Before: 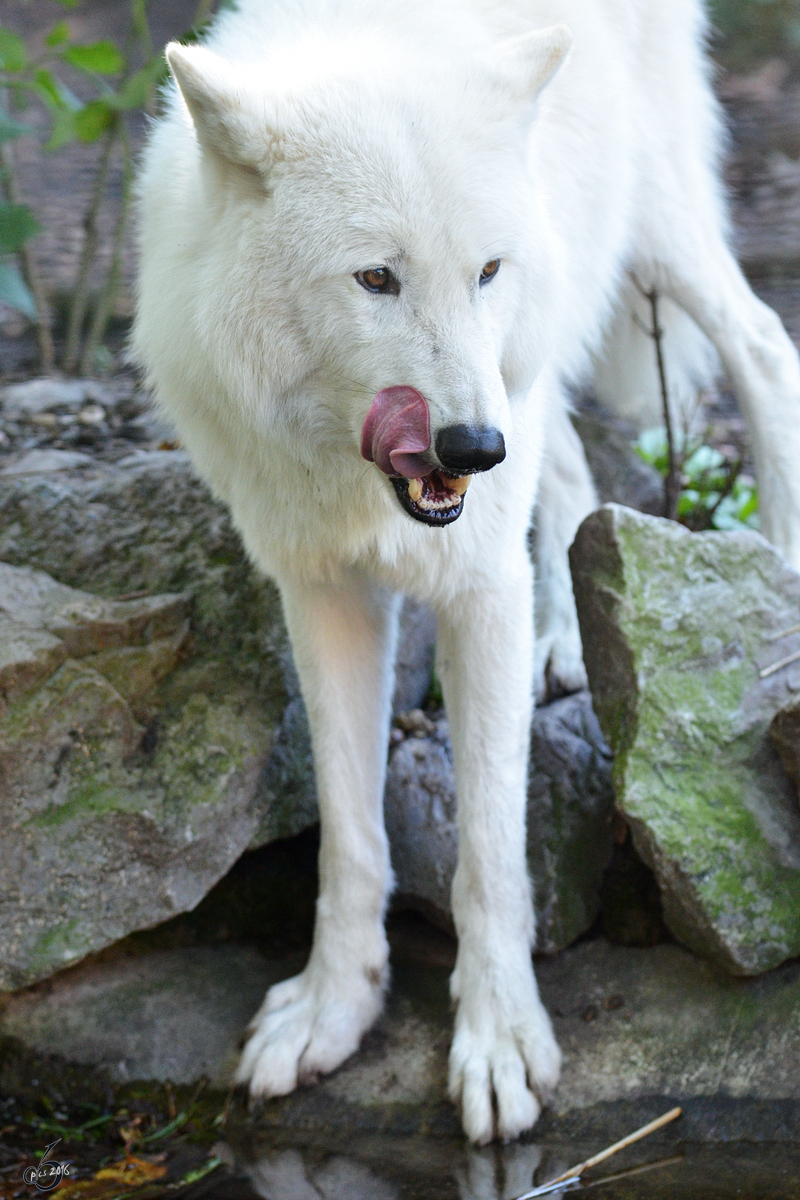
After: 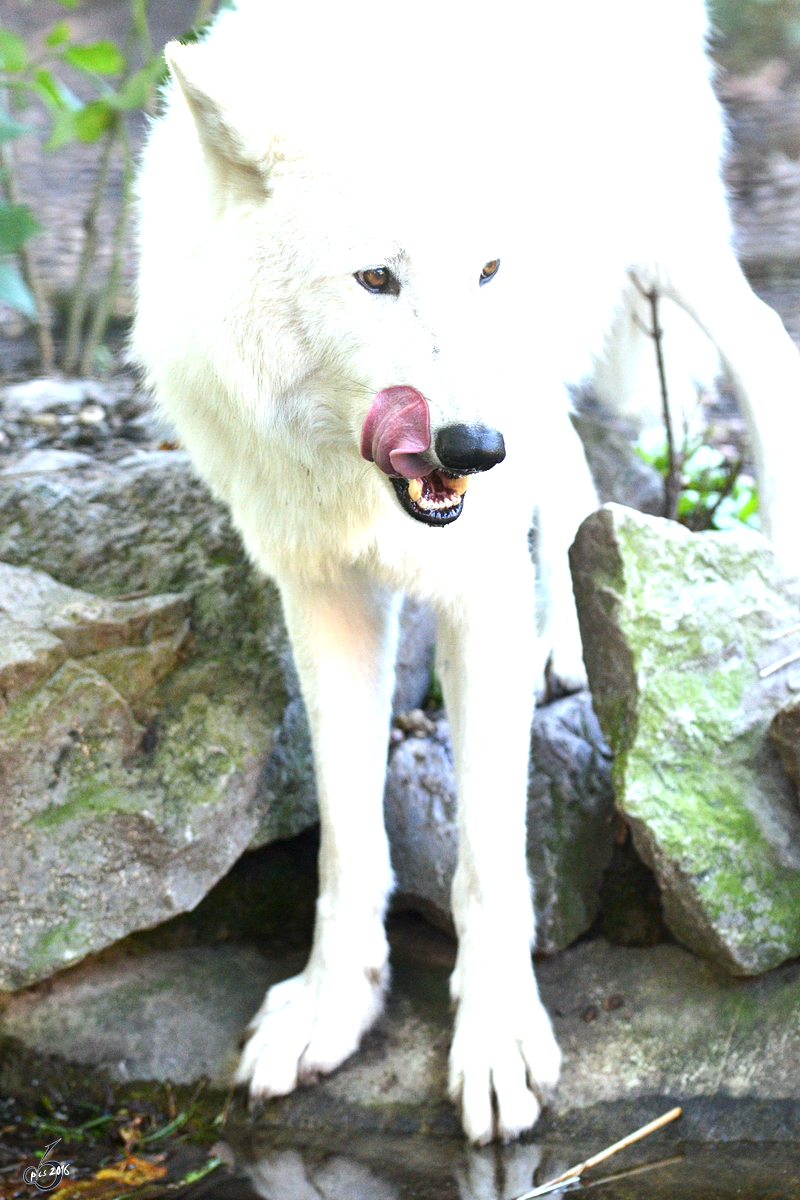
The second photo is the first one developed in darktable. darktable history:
exposure: exposure 1.253 EV, compensate highlight preservation false
